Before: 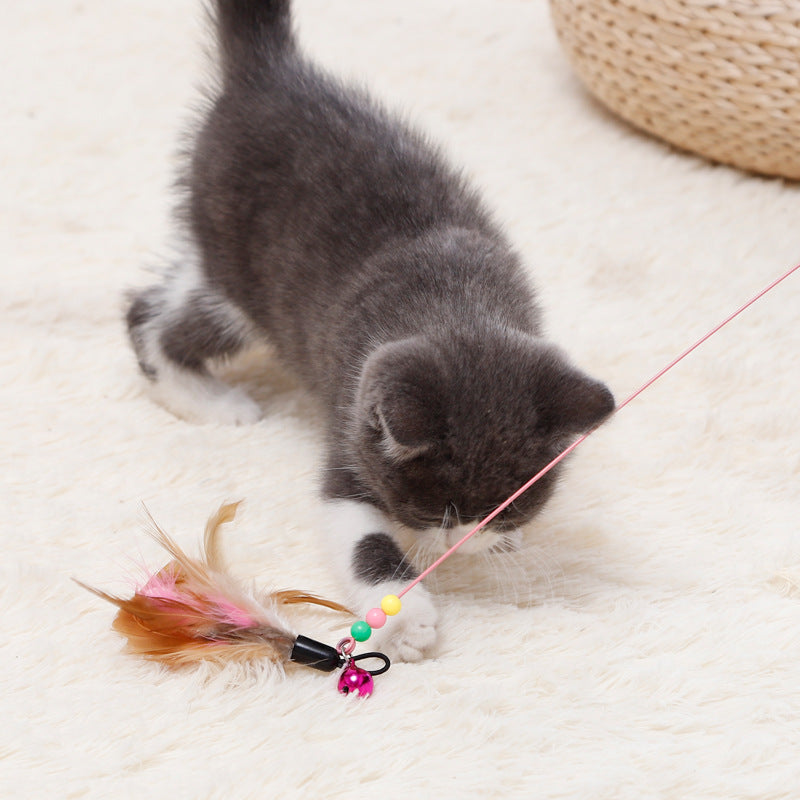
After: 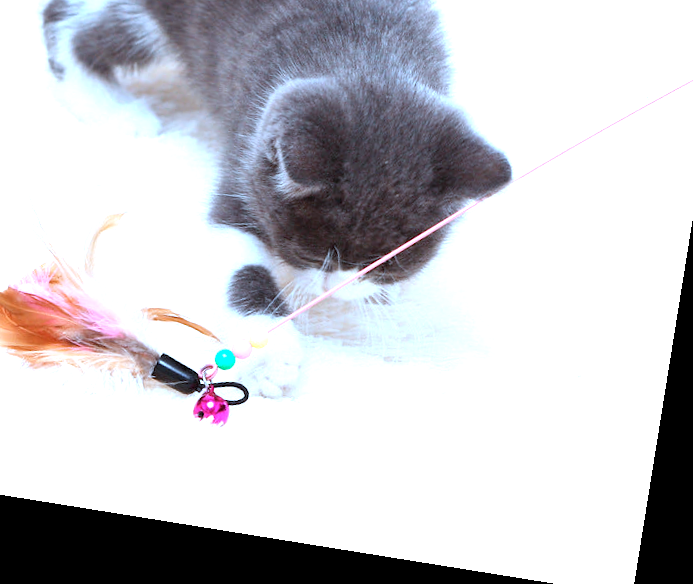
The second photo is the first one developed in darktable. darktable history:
rotate and perspective: rotation 9.12°, automatic cropping off
crop and rotate: left 17.299%, top 35.115%, right 7.015%, bottom 1.024%
color correction: highlights a* -9.35, highlights b* -23.15
white balance: red 0.984, blue 1.059
exposure: black level correction 0.001, exposure 1.116 EV, compensate highlight preservation false
